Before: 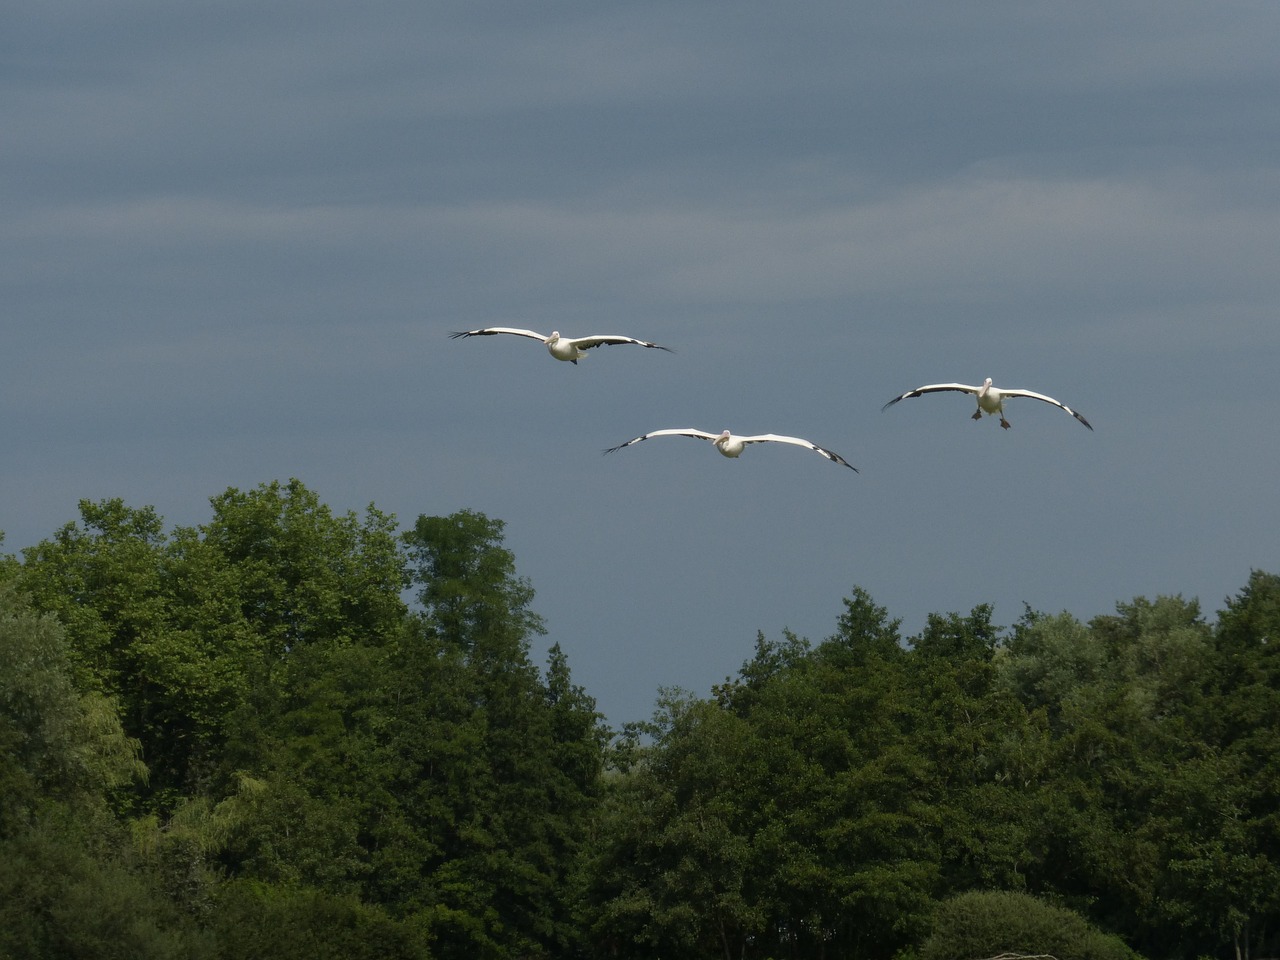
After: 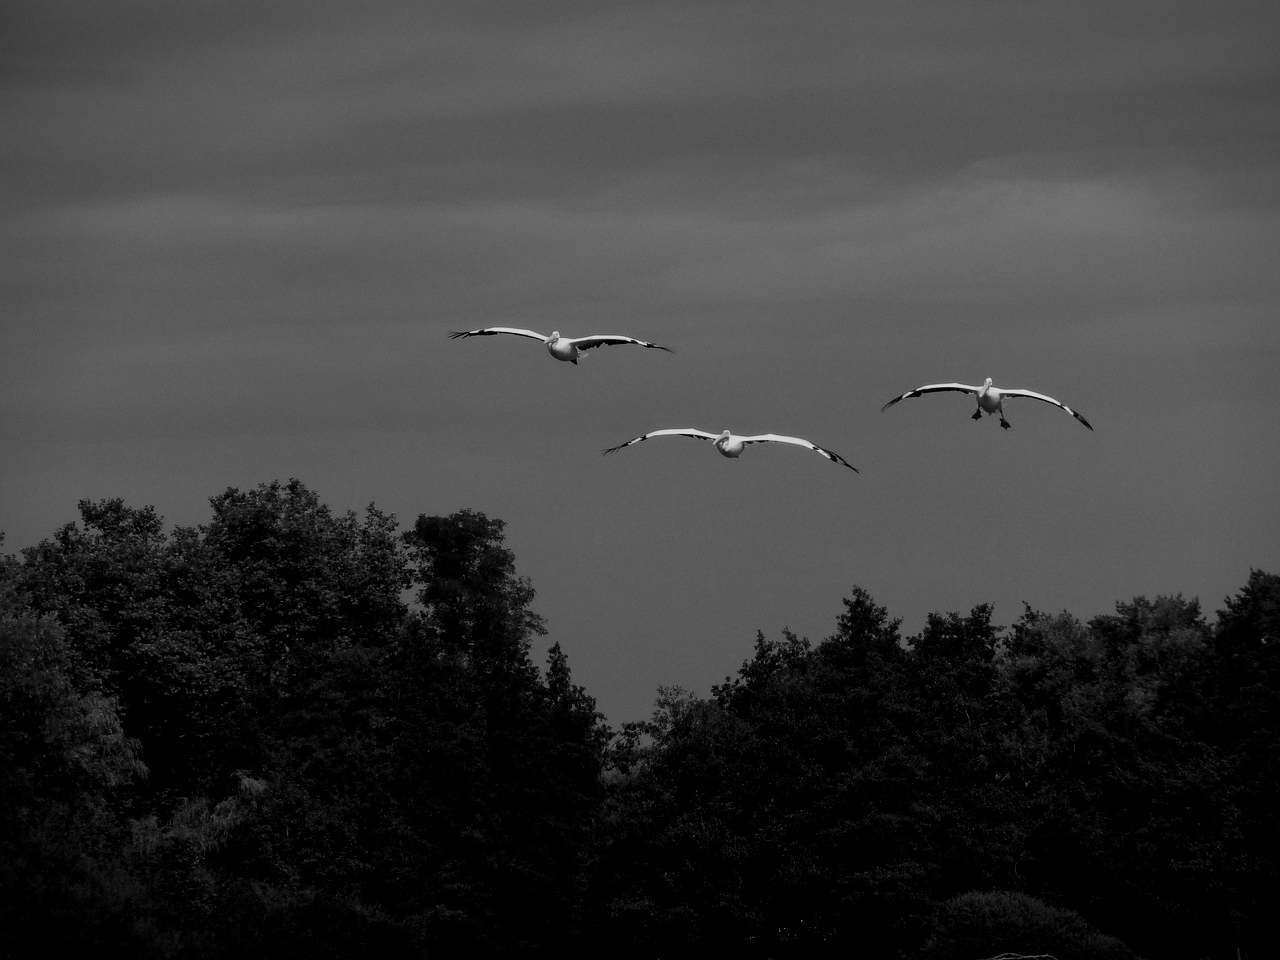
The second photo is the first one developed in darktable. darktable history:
contrast brightness saturation: brightness -0.2, saturation 0.08
vignetting: fall-off start 88.53%, fall-off radius 44.2%, saturation 0.376, width/height ratio 1.161
filmic rgb: black relative exposure -5 EV, hardness 2.88, contrast 1.3, highlights saturation mix -30%
monochrome: on, module defaults
